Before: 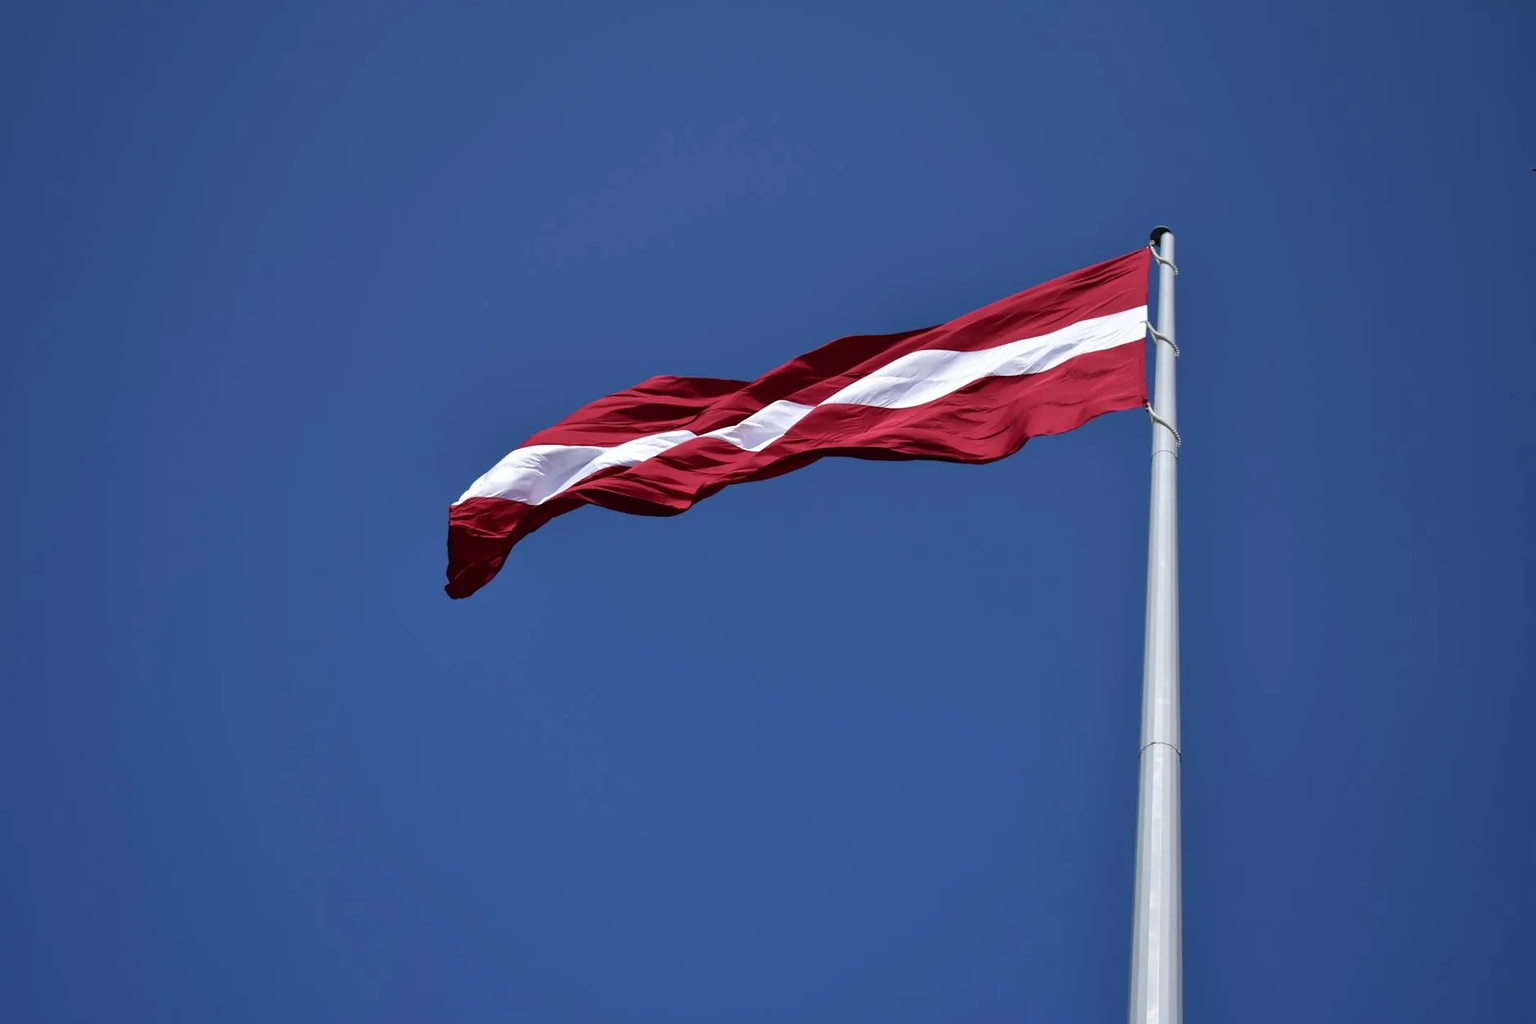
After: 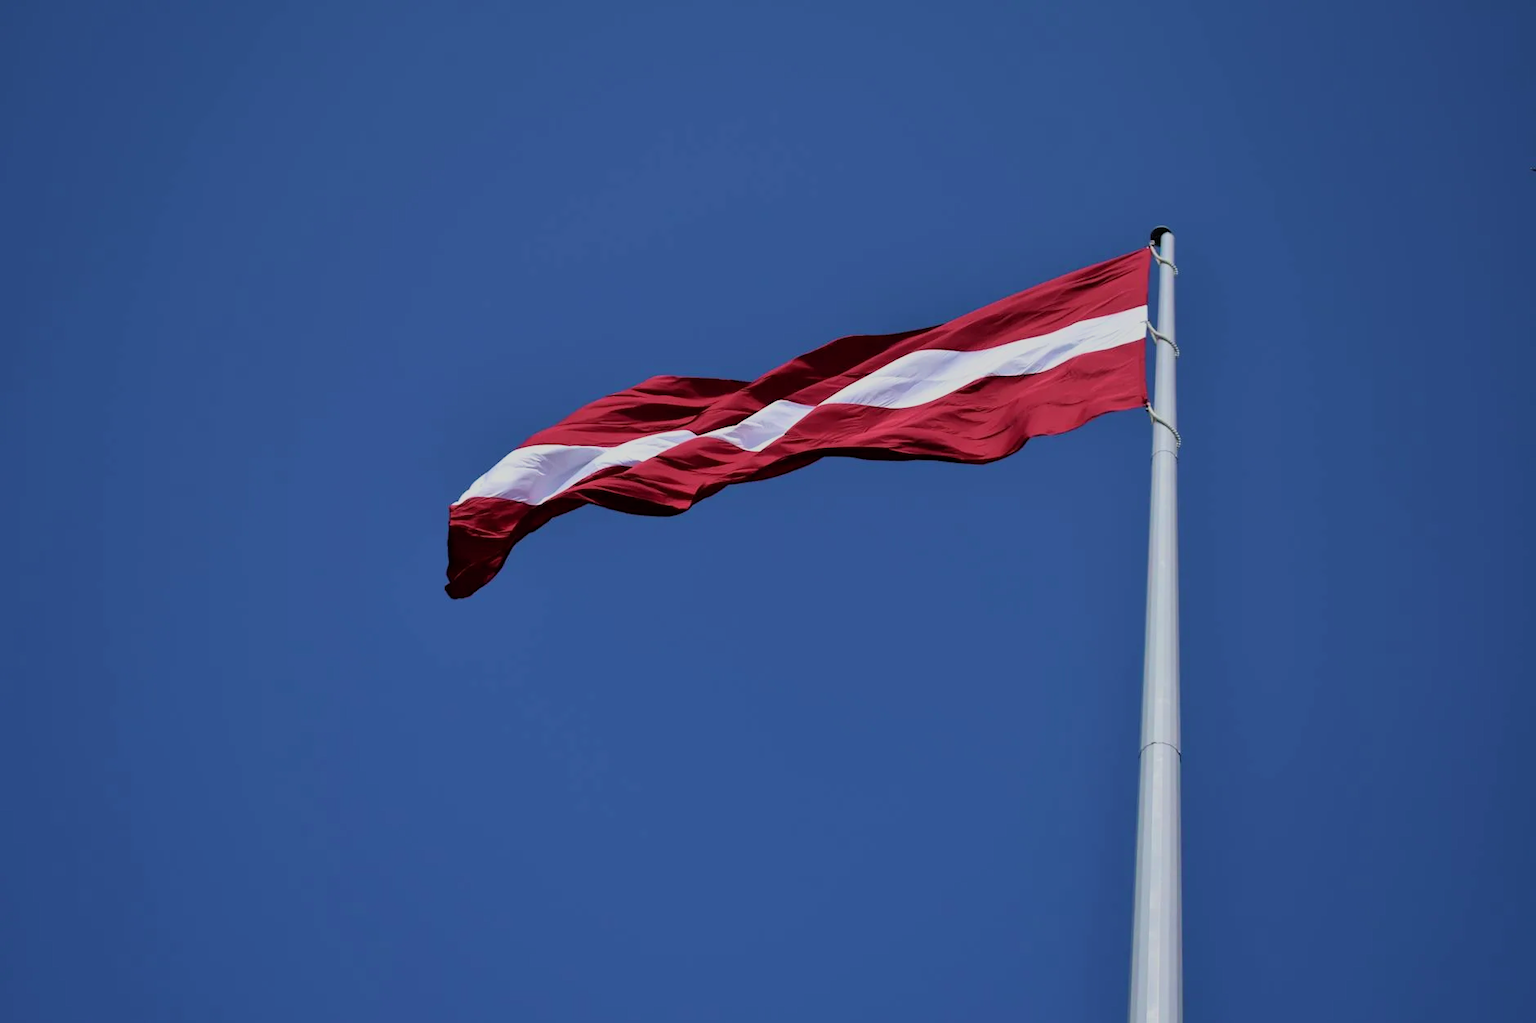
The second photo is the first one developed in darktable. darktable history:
filmic rgb: black relative exposure -7.65 EV, white relative exposure 4.56 EV, hardness 3.61, color science v6 (2022)
velvia: on, module defaults
